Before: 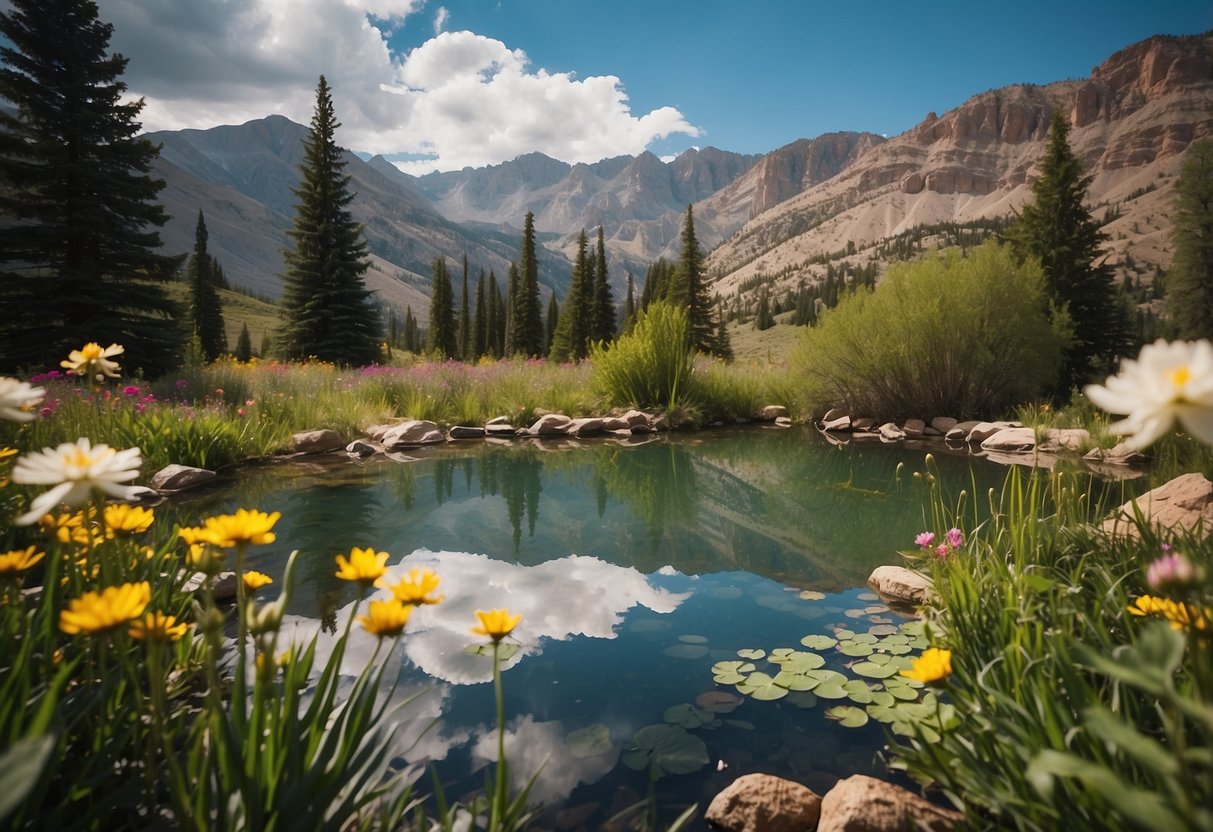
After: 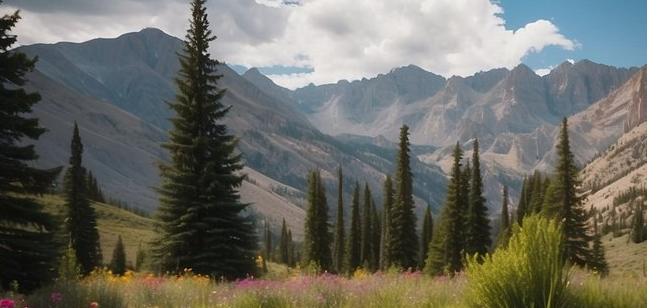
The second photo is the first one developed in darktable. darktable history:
crop: left 10.341%, top 10.505%, right 36.266%, bottom 51.702%
vignetting: brightness -0.389, saturation 0.017
